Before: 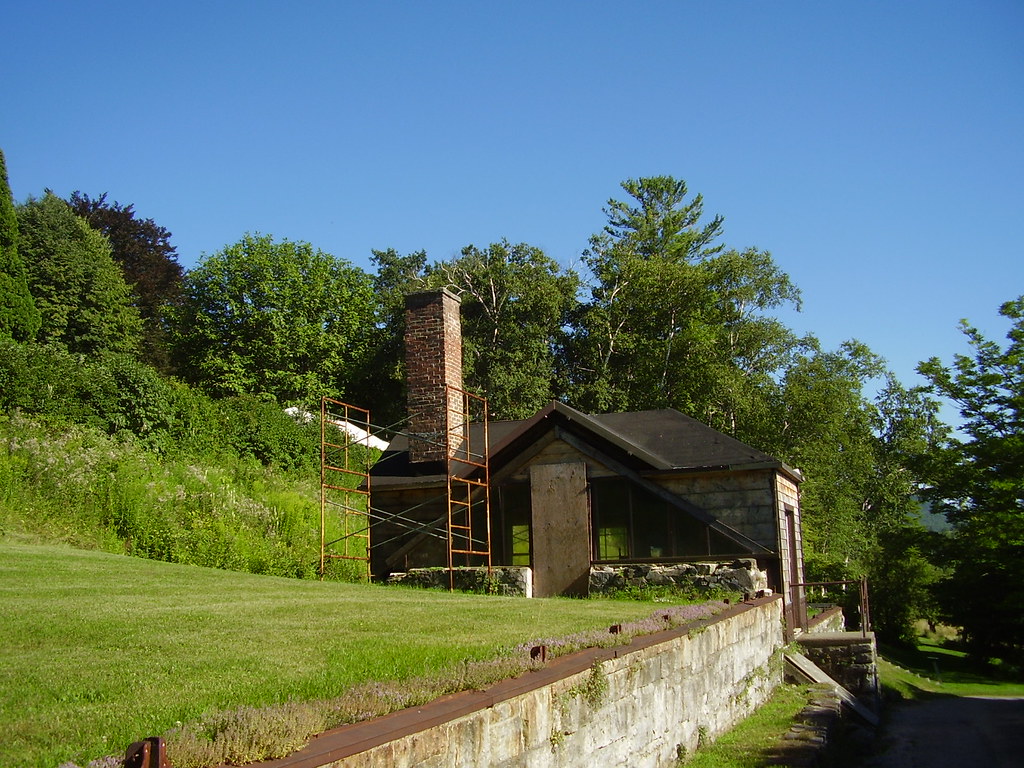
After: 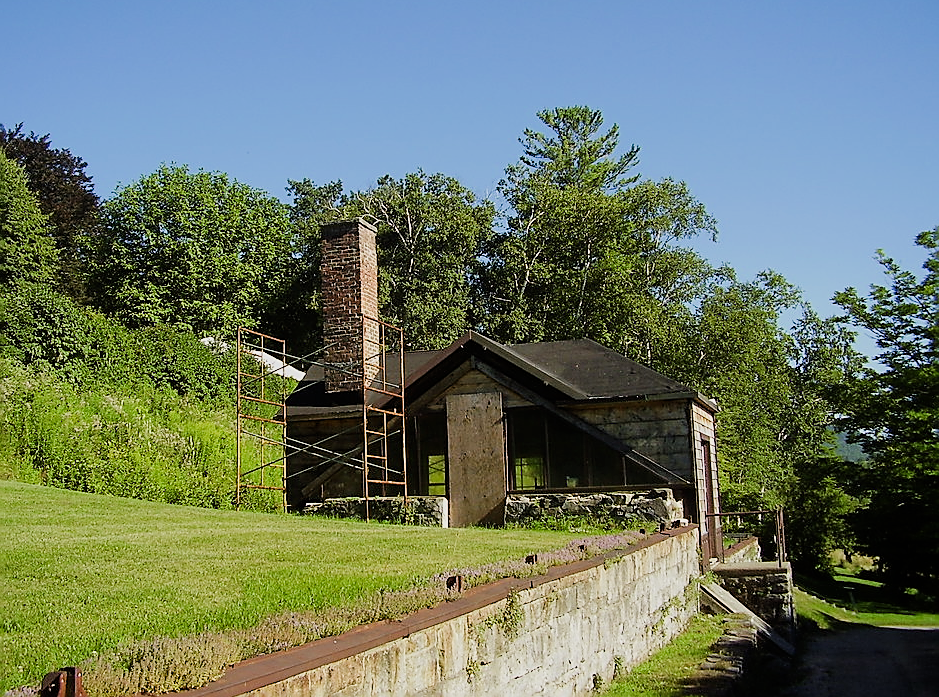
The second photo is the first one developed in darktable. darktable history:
crop and rotate: left 8.262%, top 9.226%
filmic rgb: black relative exposure -16 EV, white relative exposure 6.92 EV, hardness 4.7
exposure: exposure 0.485 EV, compensate highlight preservation false
sharpen: radius 1.4, amount 1.25, threshold 0.7
